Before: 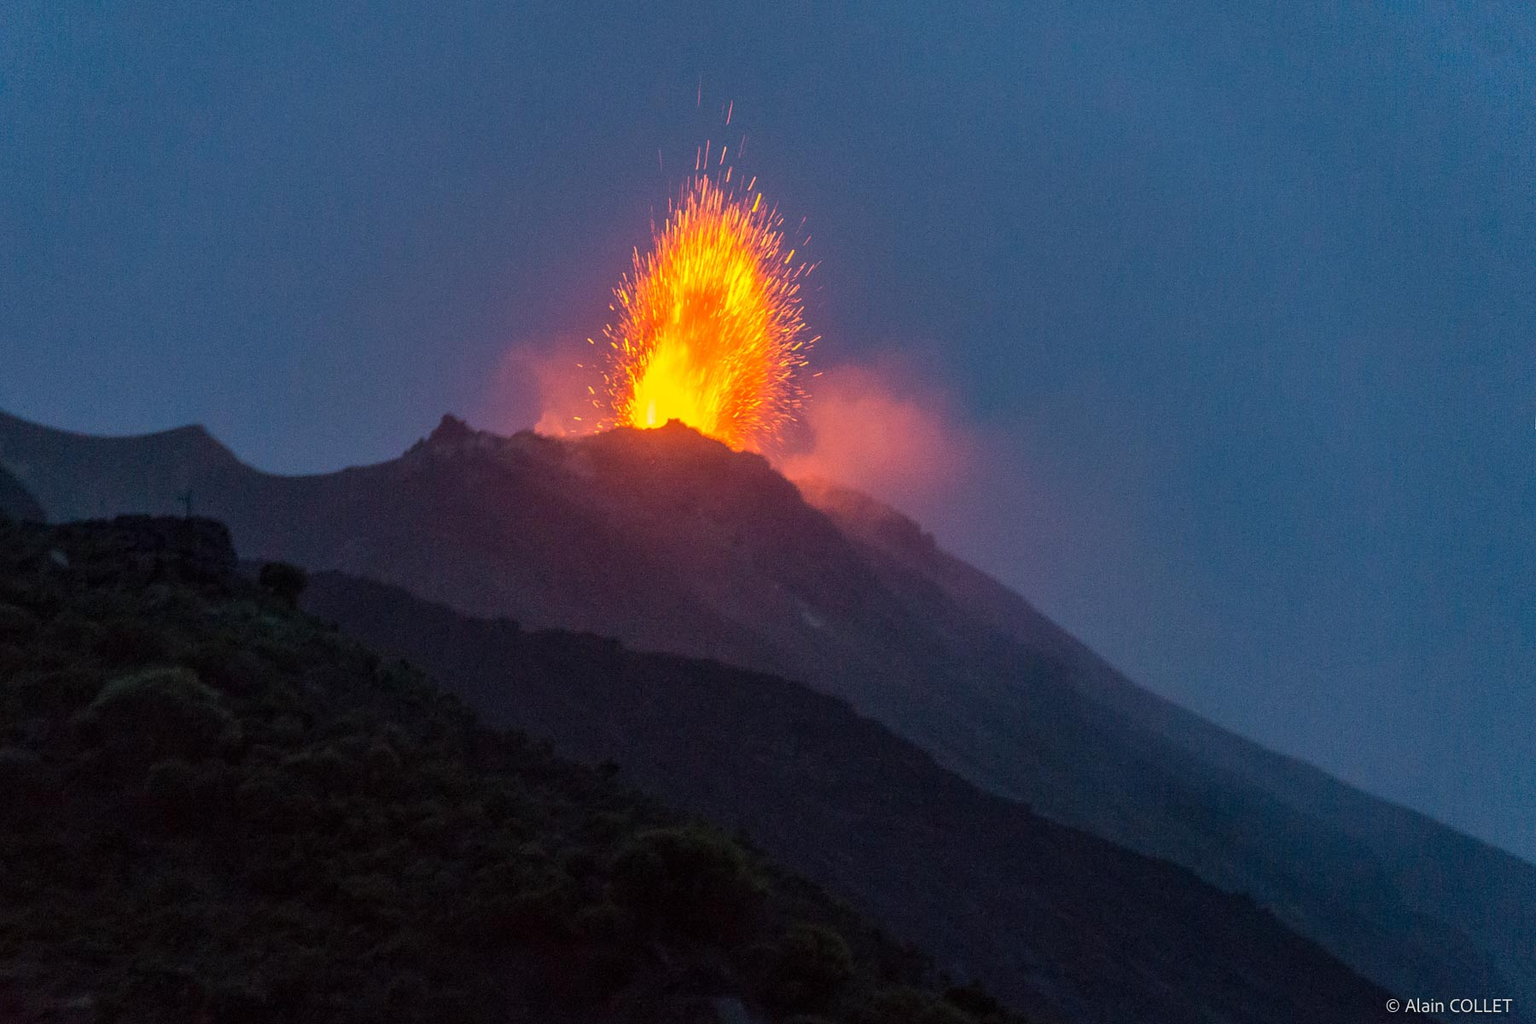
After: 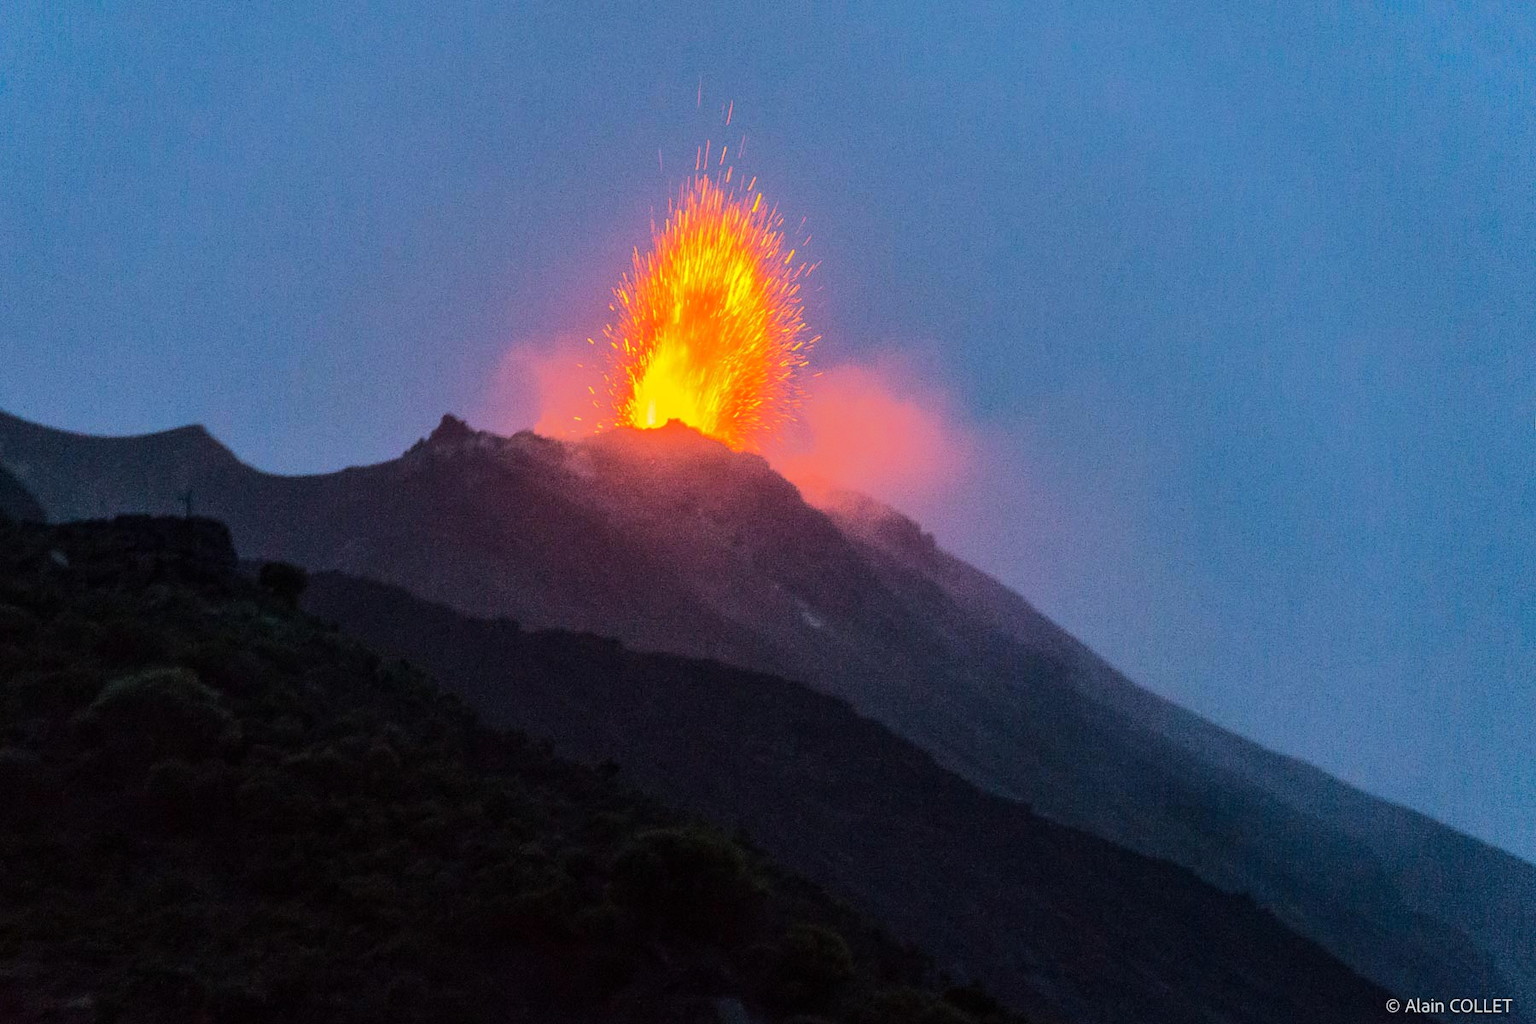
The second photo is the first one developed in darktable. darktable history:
tone equalizer: -8 EV -0.511 EV, -7 EV -0.333 EV, -6 EV -0.104 EV, -5 EV 0.438 EV, -4 EV 0.972 EV, -3 EV 0.788 EV, -2 EV -0.009 EV, -1 EV 0.128 EV, +0 EV -0.031 EV, edges refinement/feathering 500, mask exposure compensation -1.57 EV, preserve details no
